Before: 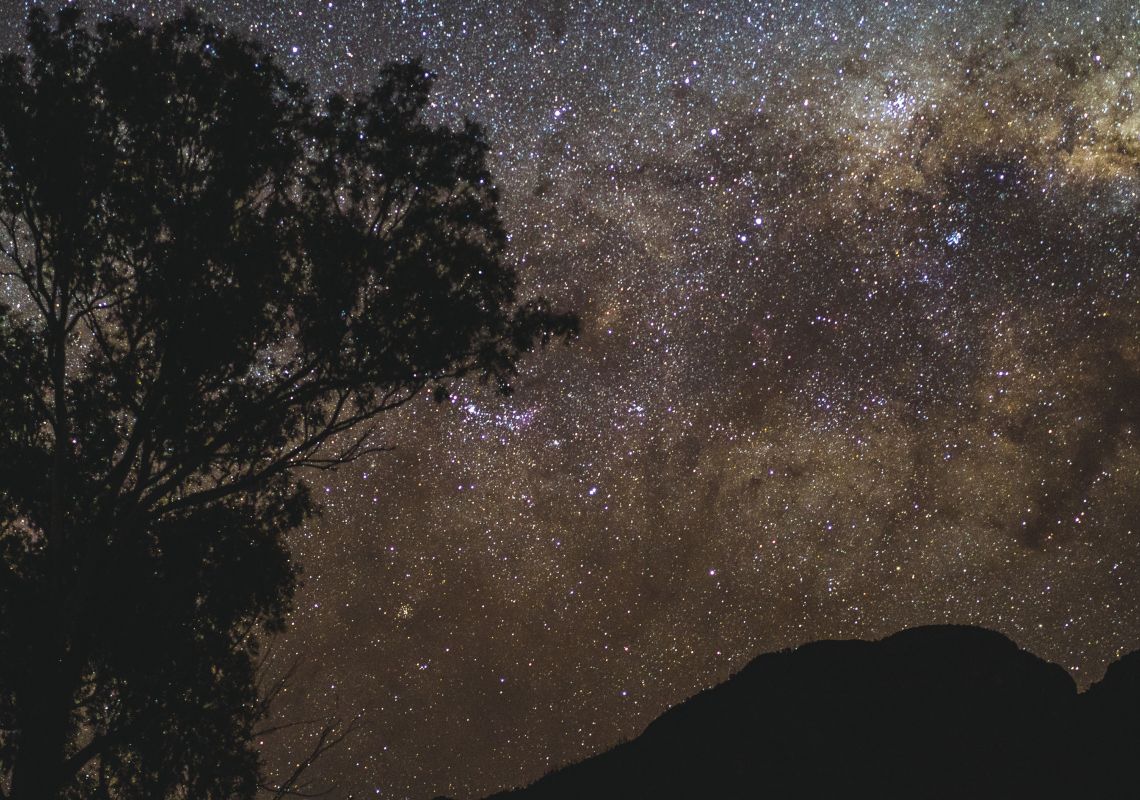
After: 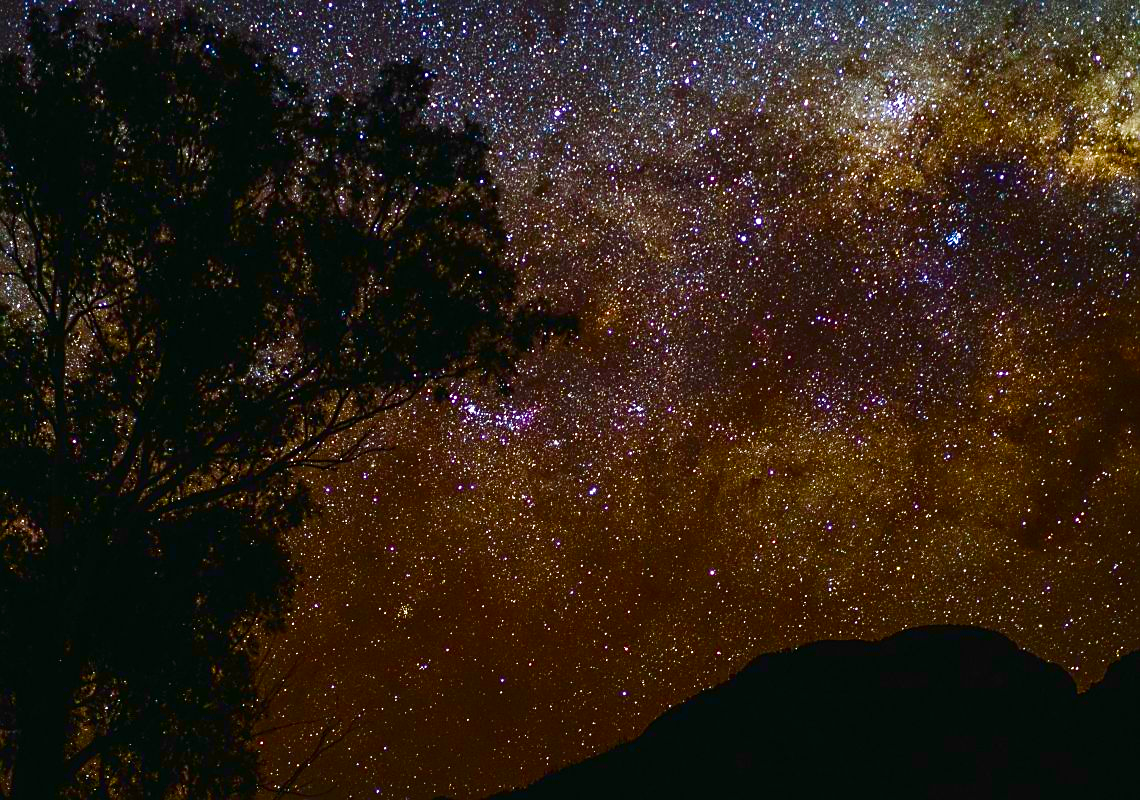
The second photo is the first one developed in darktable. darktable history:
sharpen: on, module defaults
color balance rgb: perceptual saturation grading › global saturation 24.74%, perceptual saturation grading › highlights -51.22%, perceptual saturation grading › mid-tones 19.16%, perceptual saturation grading › shadows 60.98%, global vibrance 50%
contrast brightness saturation: contrast 0.21, brightness -0.11, saturation 0.21
